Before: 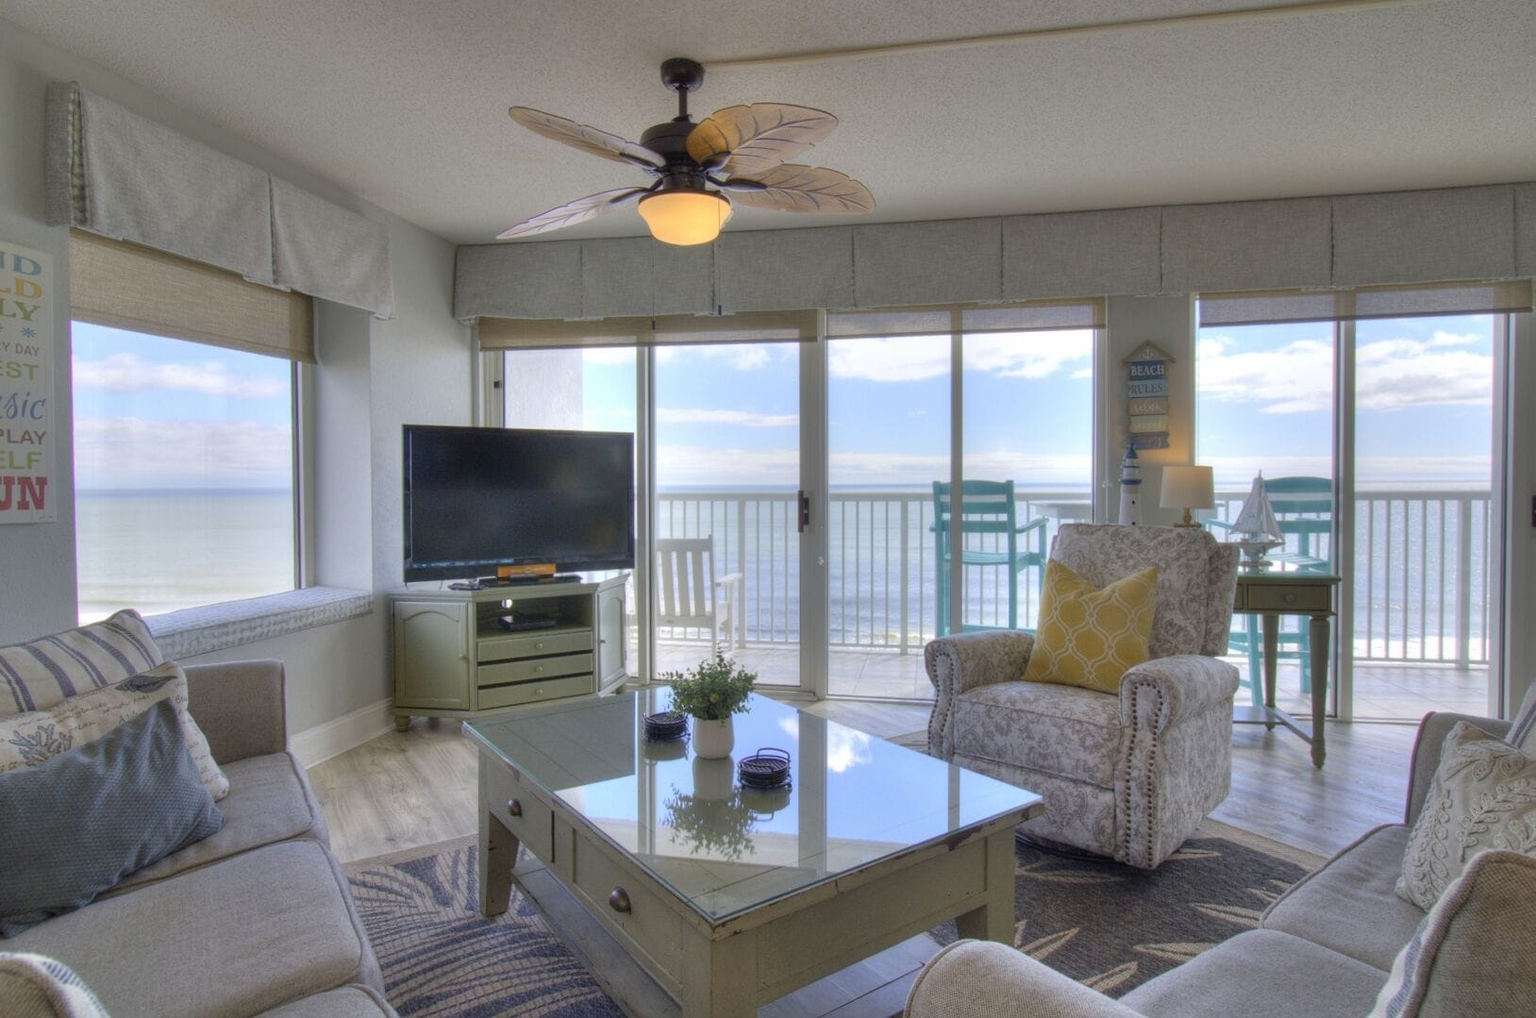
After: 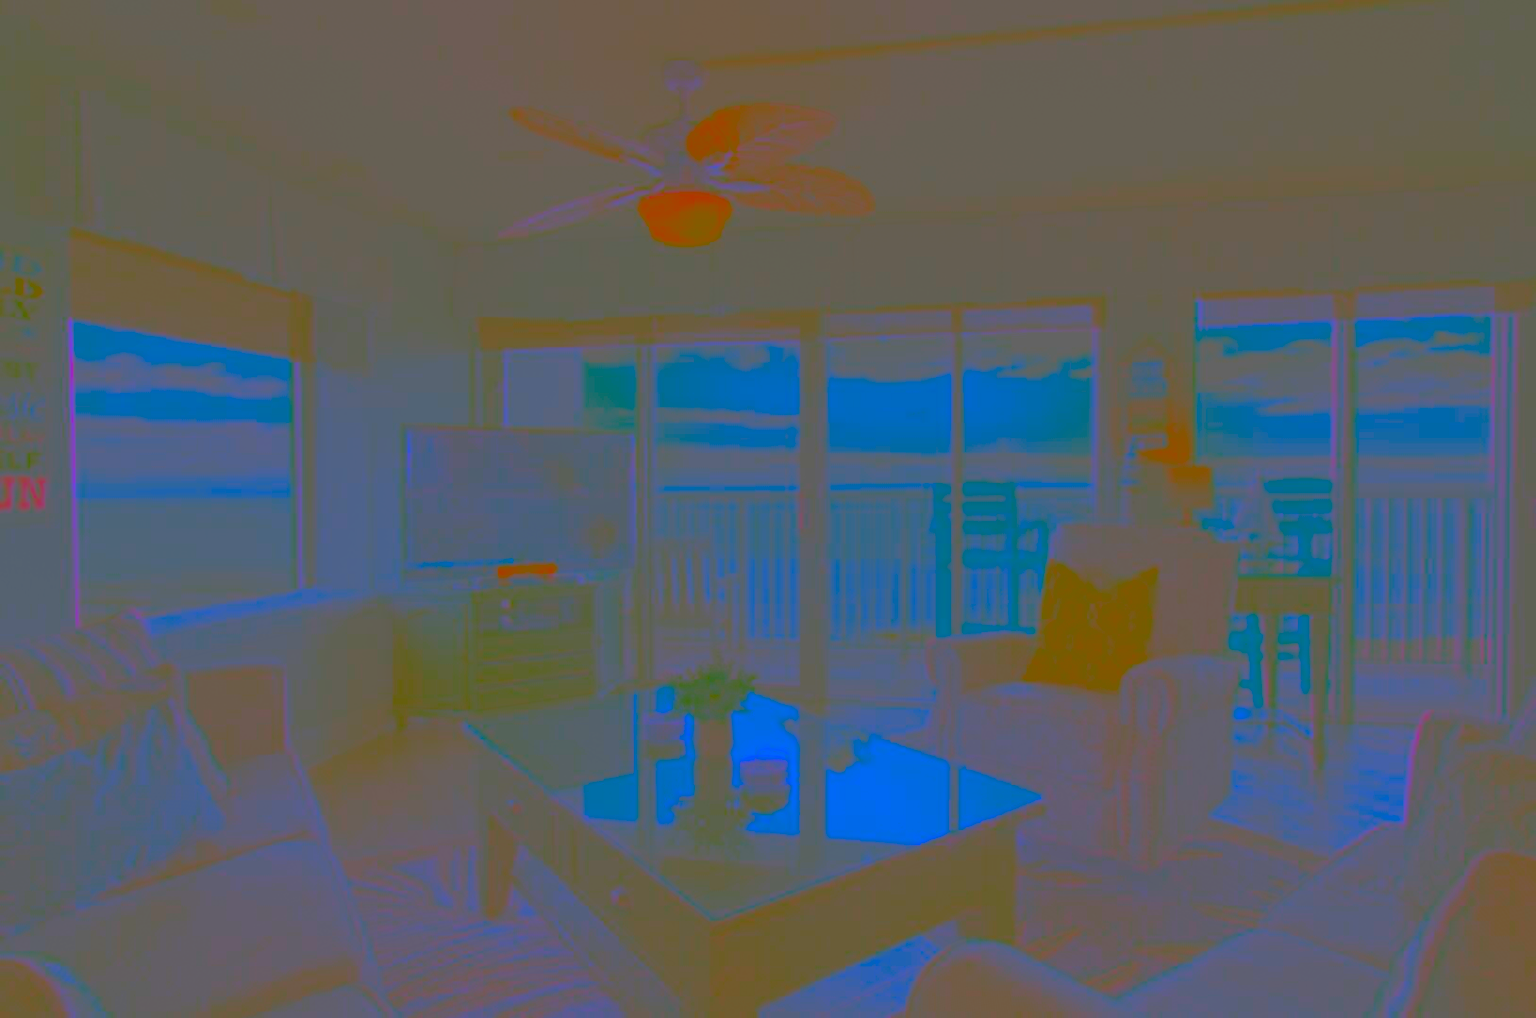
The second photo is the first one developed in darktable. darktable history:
exposure: black level correction 0, exposure 1.615 EV, compensate highlight preservation false
contrast brightness saturation: contrast -0.979, brightness -0.162, saturation 0.734
